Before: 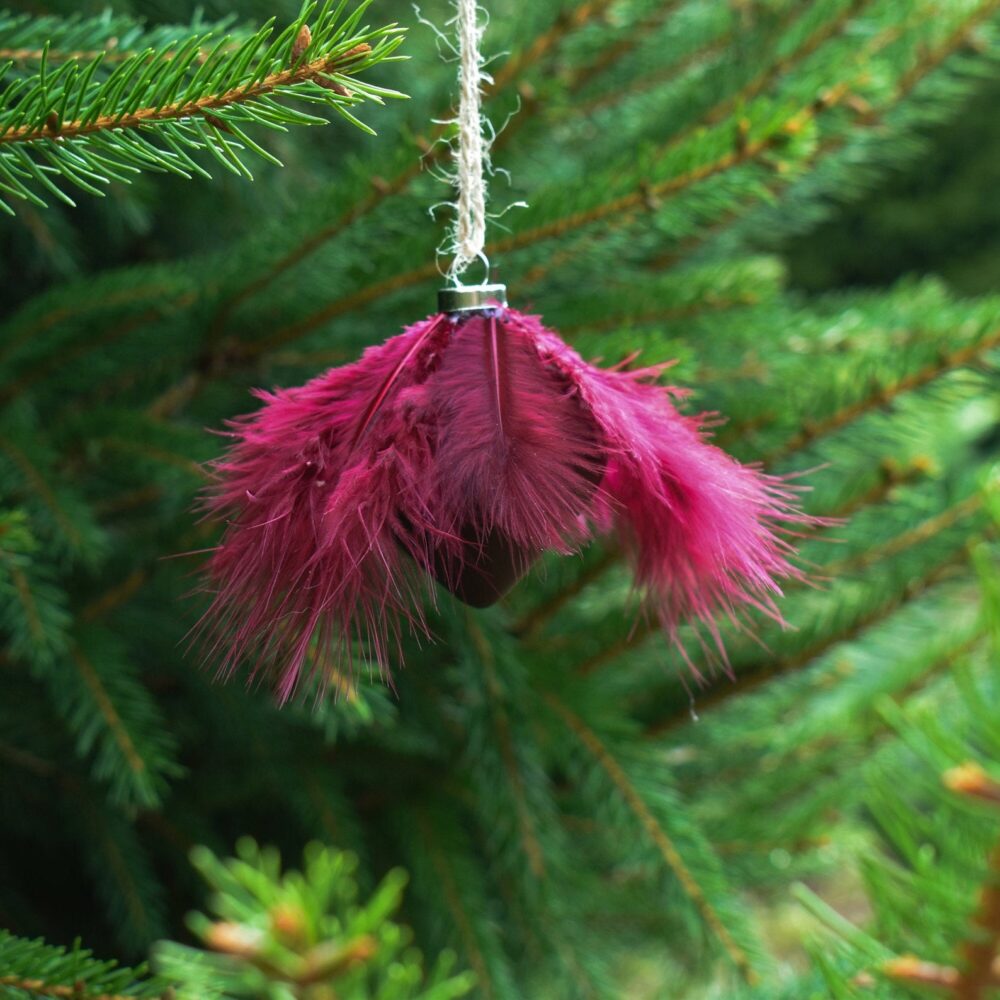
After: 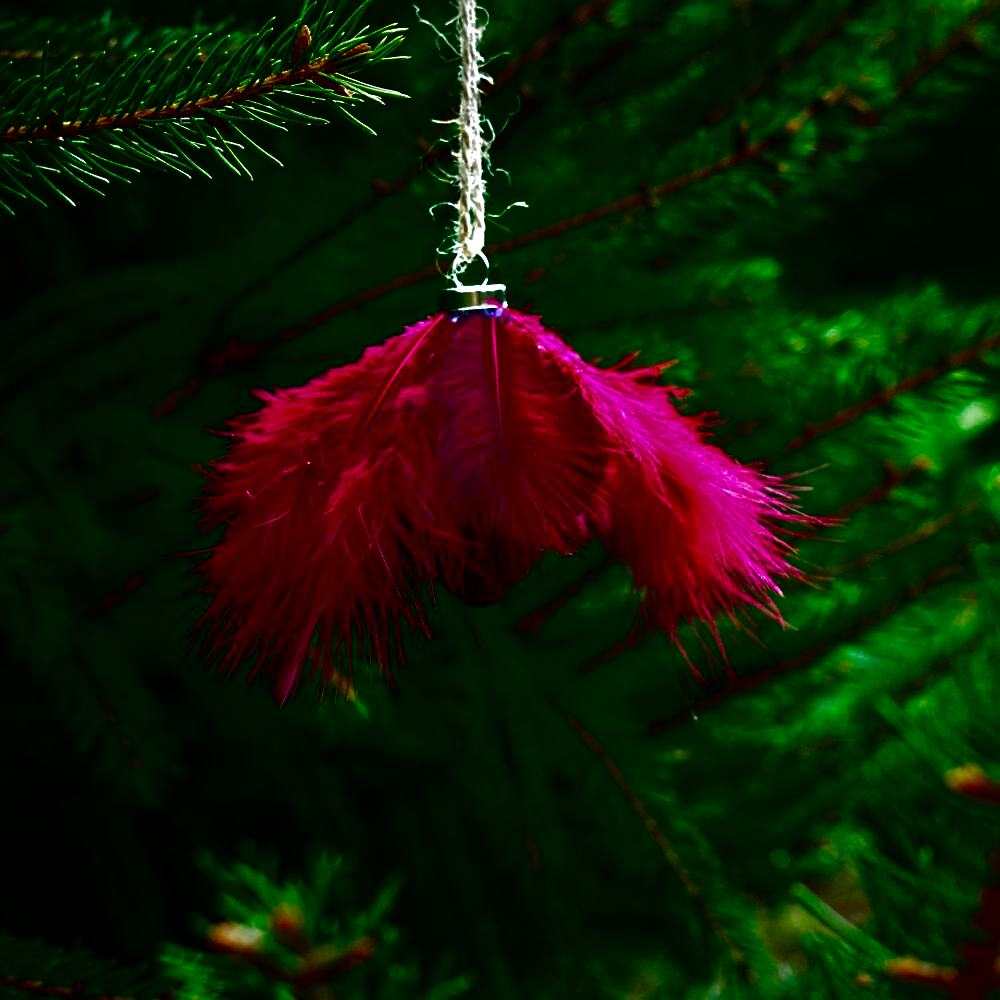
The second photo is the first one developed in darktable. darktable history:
vignetting: fall-off start 70.97%, brightness -0.584, saturation -0.118, width/height ratio 1.333
tone equalizer: -8 EV -0.417 EV, -7 EV -0.389 EV, -6 EV -0.333 EV, -5 EV -0.222 EV, -3 EV 0.222 EV, -2 EV 0.333 EV, -1 EV 0.389 EV, +0 EV 0.417 EV, edges refinement/feathering 500, mask exposure compensation -1.57 EV, preserve details no
contrast brightness saturation: brightness -1, saturation 1
sharpen: on, module defaults
